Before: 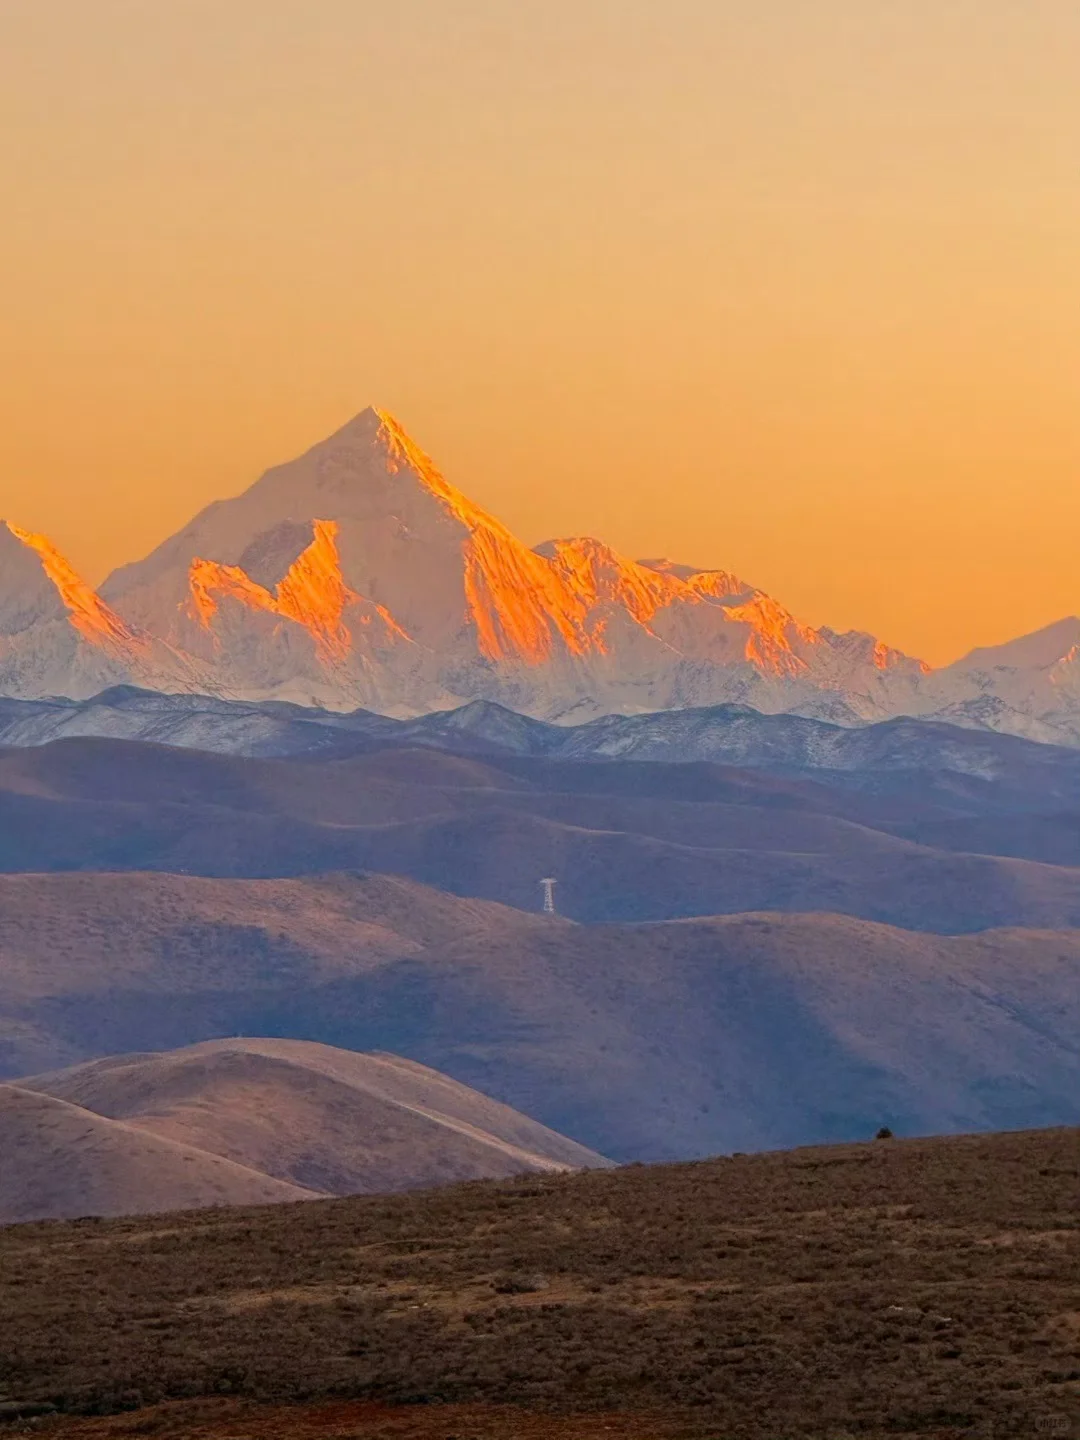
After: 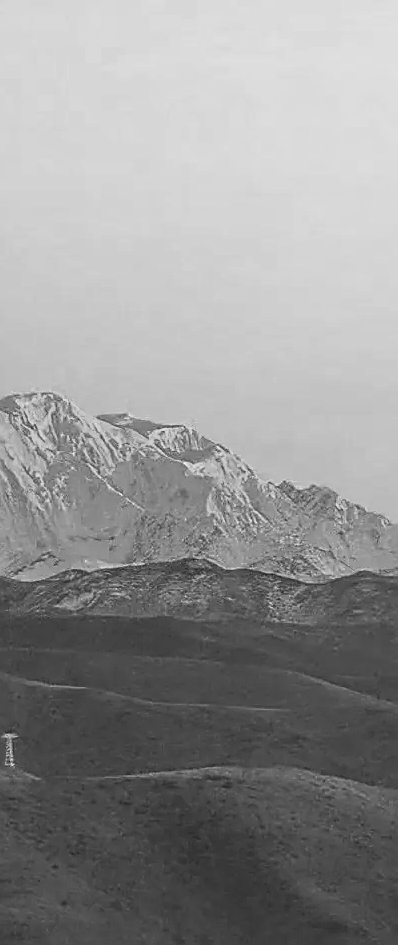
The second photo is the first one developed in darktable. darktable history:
crop and rotate: left 49.936%, top 10.094%, right 13.136%, bottom 24.256%
monochrome: a 32, b 64, size 2.3
velvia: on, module defaults
exposure: black level correction 0.012, compensate highlight preservation false
local contrast: on, module defaults
color balance rgb: linear chroma grading › global chroma 9%, perceptual saturation grading › global saturation 36%, perceptual brilliance grading › global brilliance 15%, perceptual brilliance grading › shadows -35%, global vibrance 15%
sharpen: radius 1.685, amount 1.294
